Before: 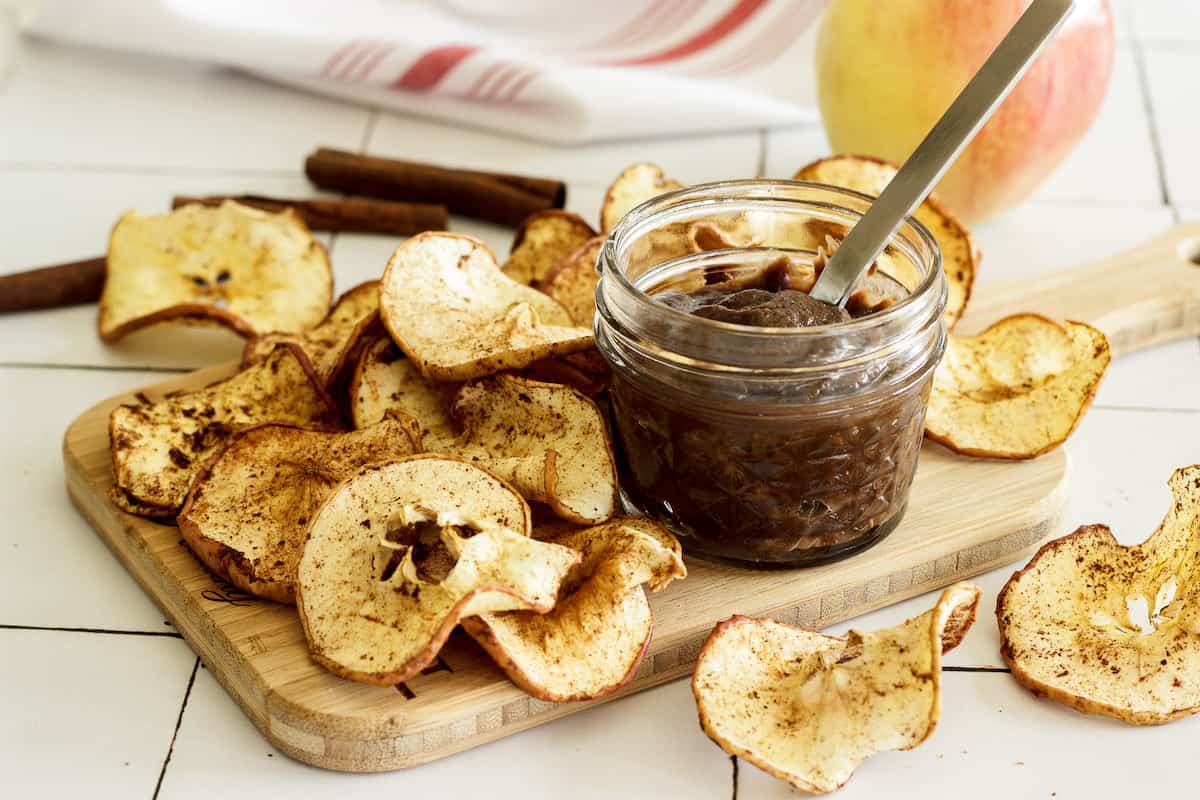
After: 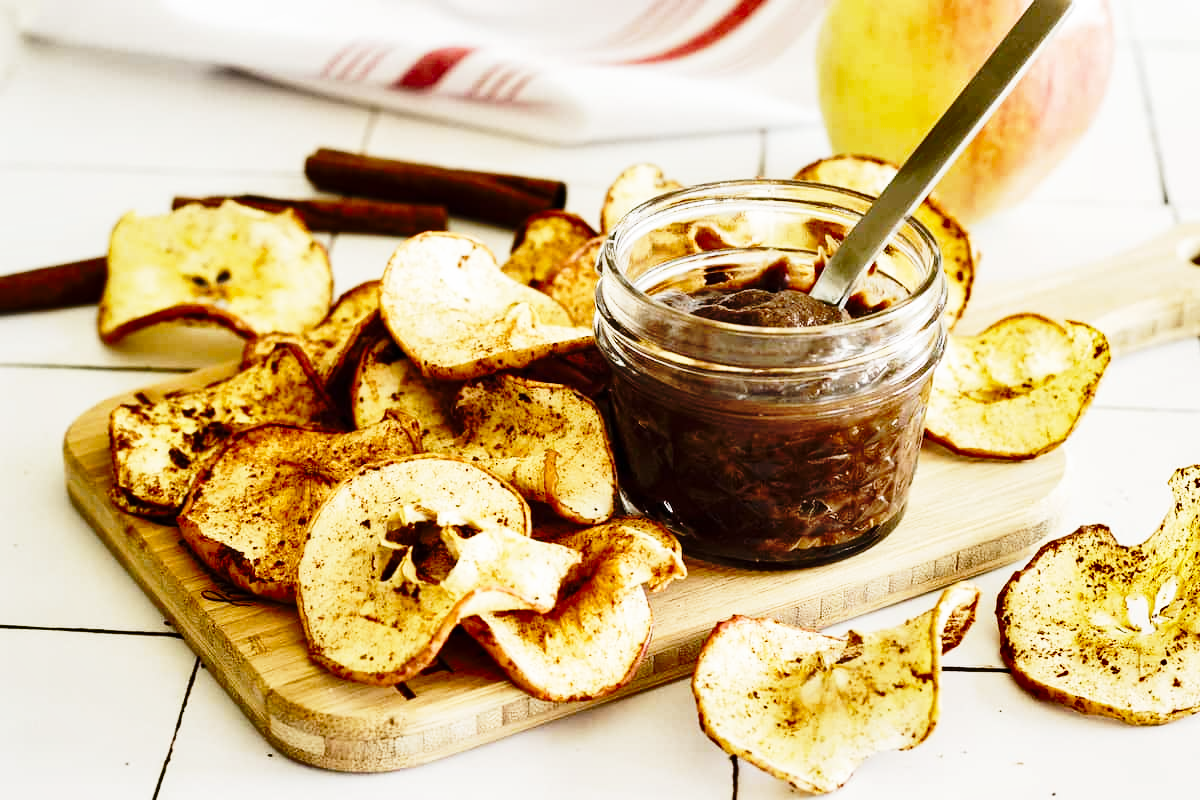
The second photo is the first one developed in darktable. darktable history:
shadows and highlights: low approximation 0.01, soften with gaussian
base curve: curves: ch0 [(0, 0) (0.04, 0.03) (0.133, 0.232) (0.448, 0.748) (0.843, 0.968) (1, 1)], preserve colors none
